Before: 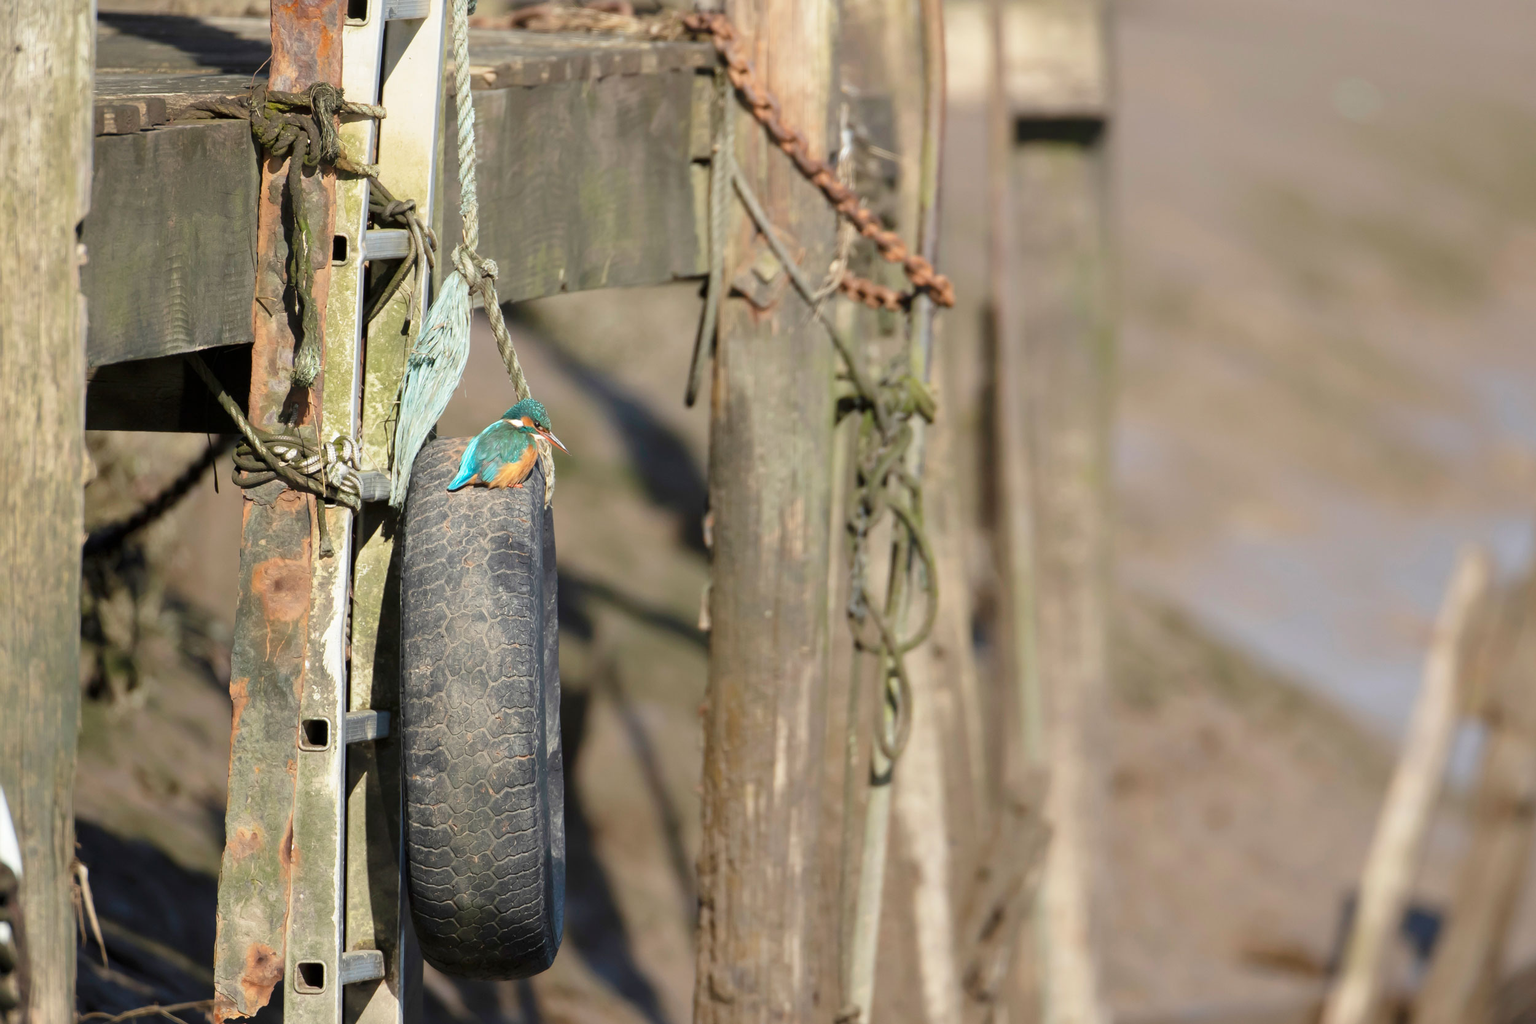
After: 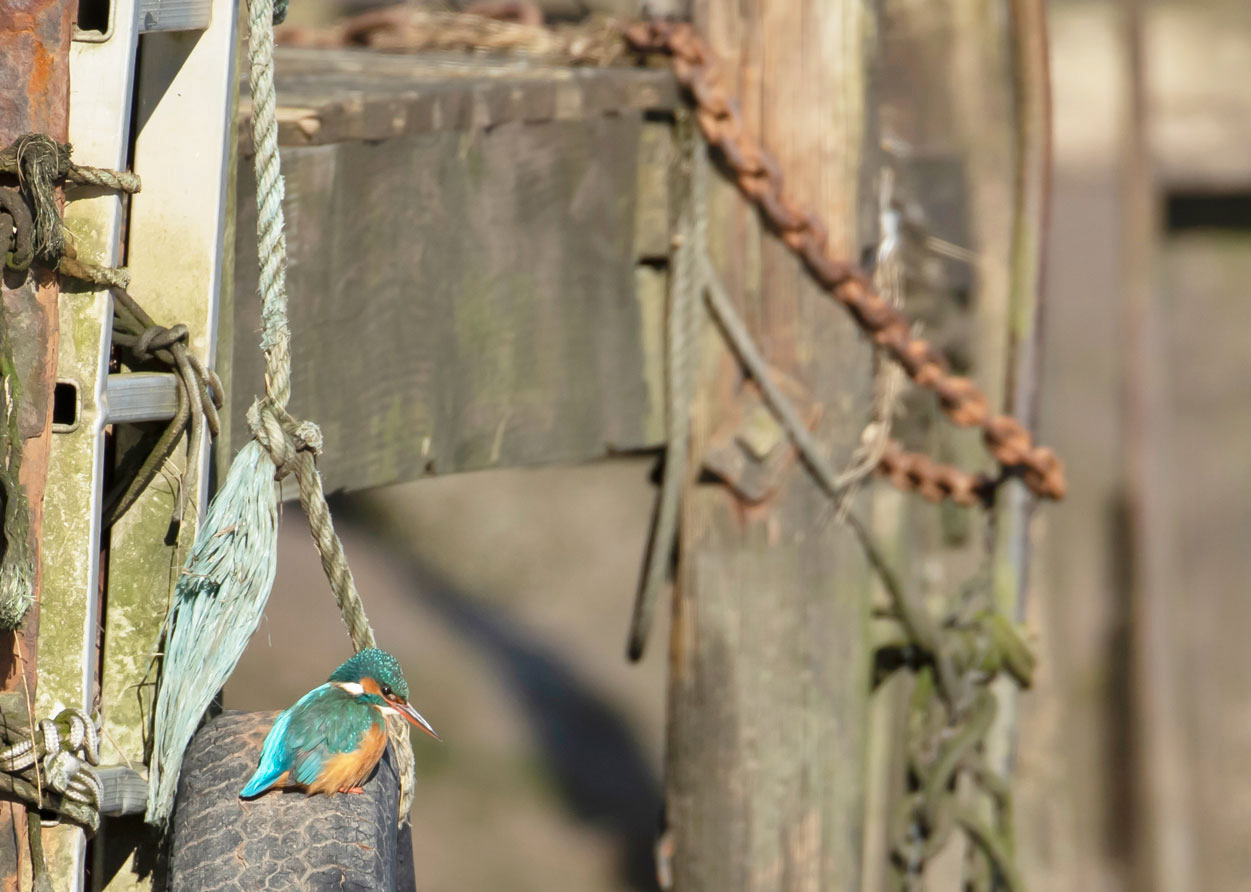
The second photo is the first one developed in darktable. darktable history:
crop: left 19.556%, right 30.401%, bottom 46.458%
shadows and highlights: radius 100.41, shadows 50.55, highlights -64.36, highlights color adjustment 49.82%, soften with gaussian
